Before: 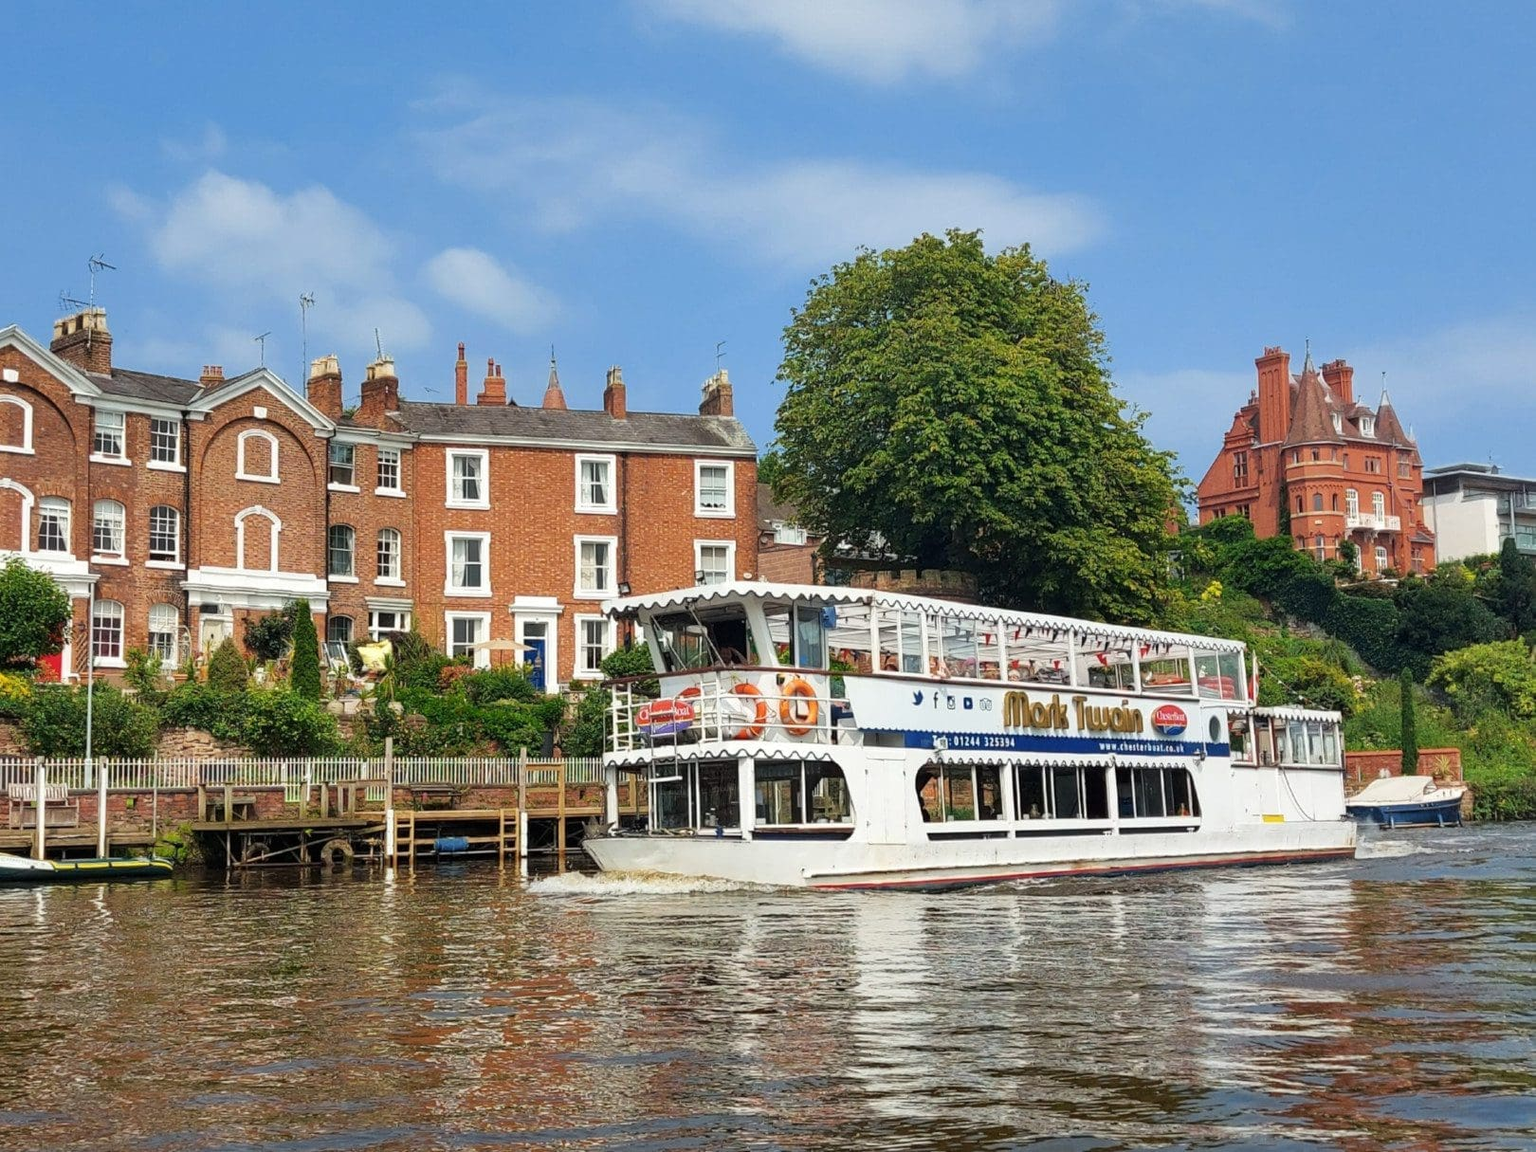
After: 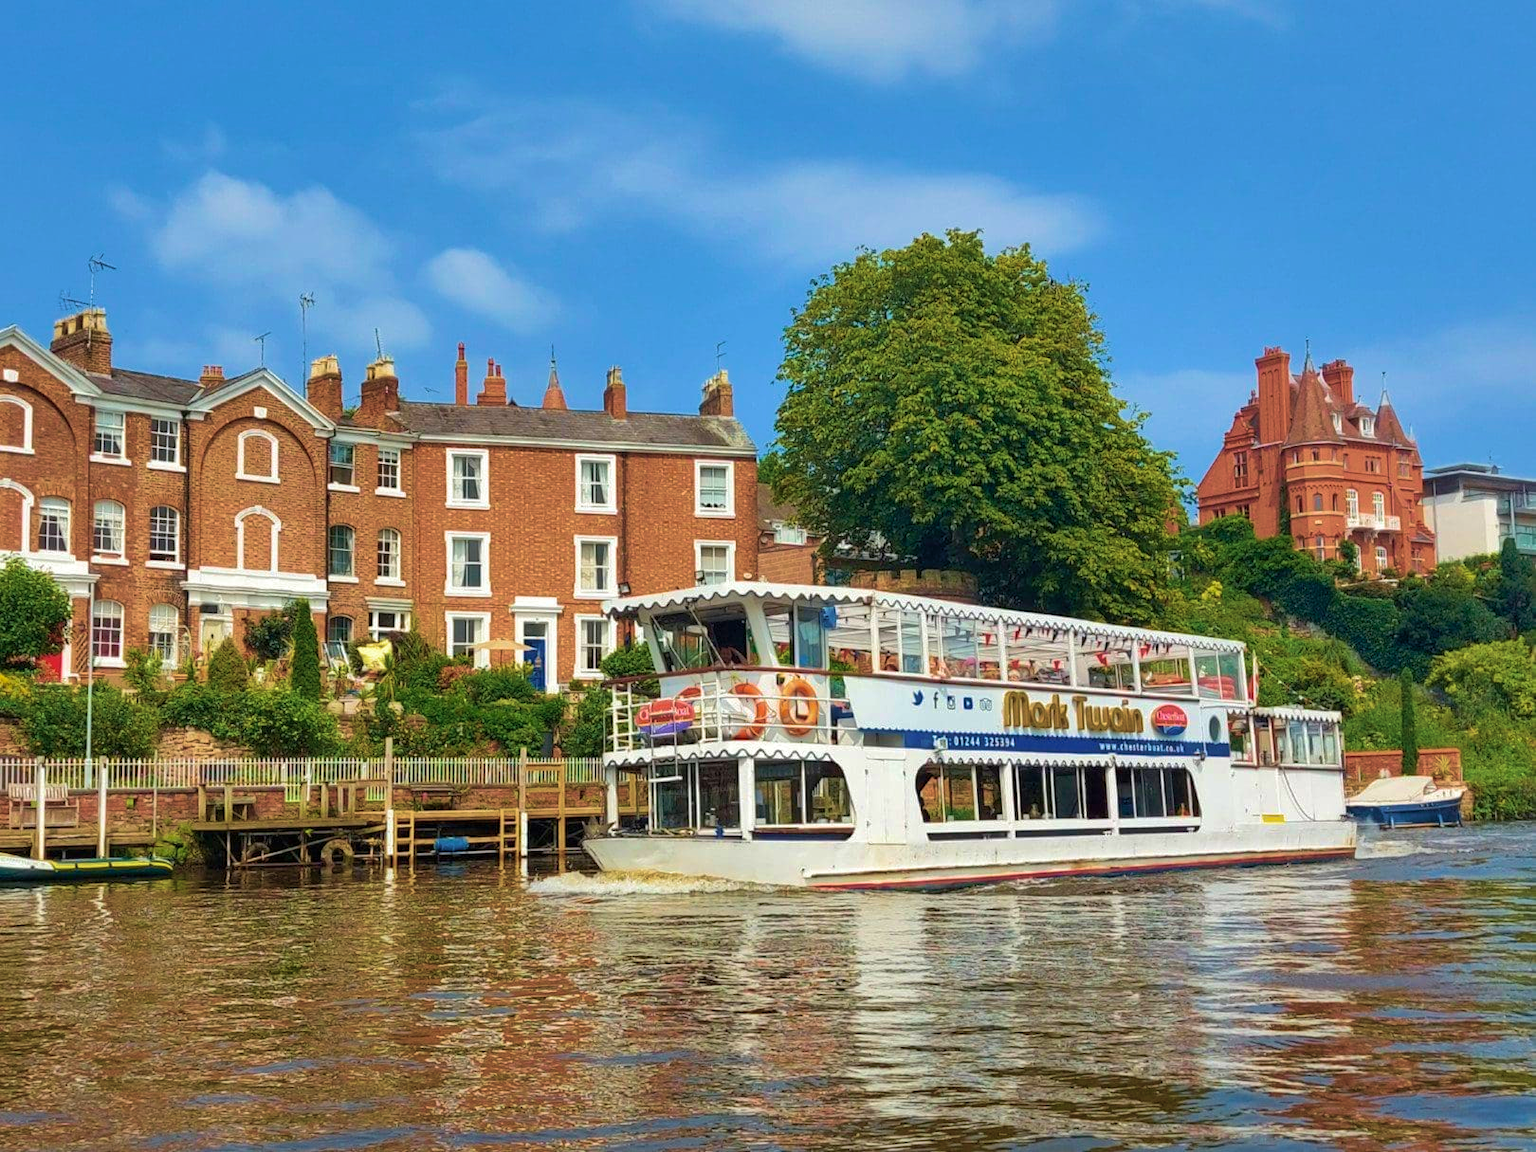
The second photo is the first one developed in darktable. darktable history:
velvia: strength 75%
shadows and highlights: on, module defaults
